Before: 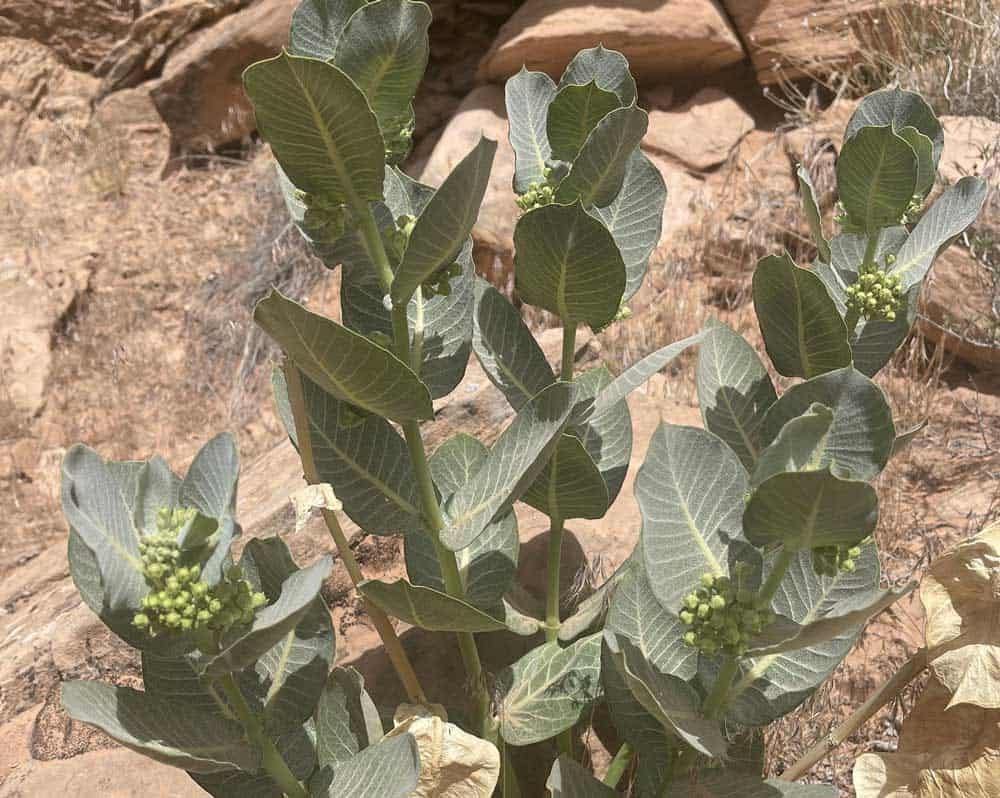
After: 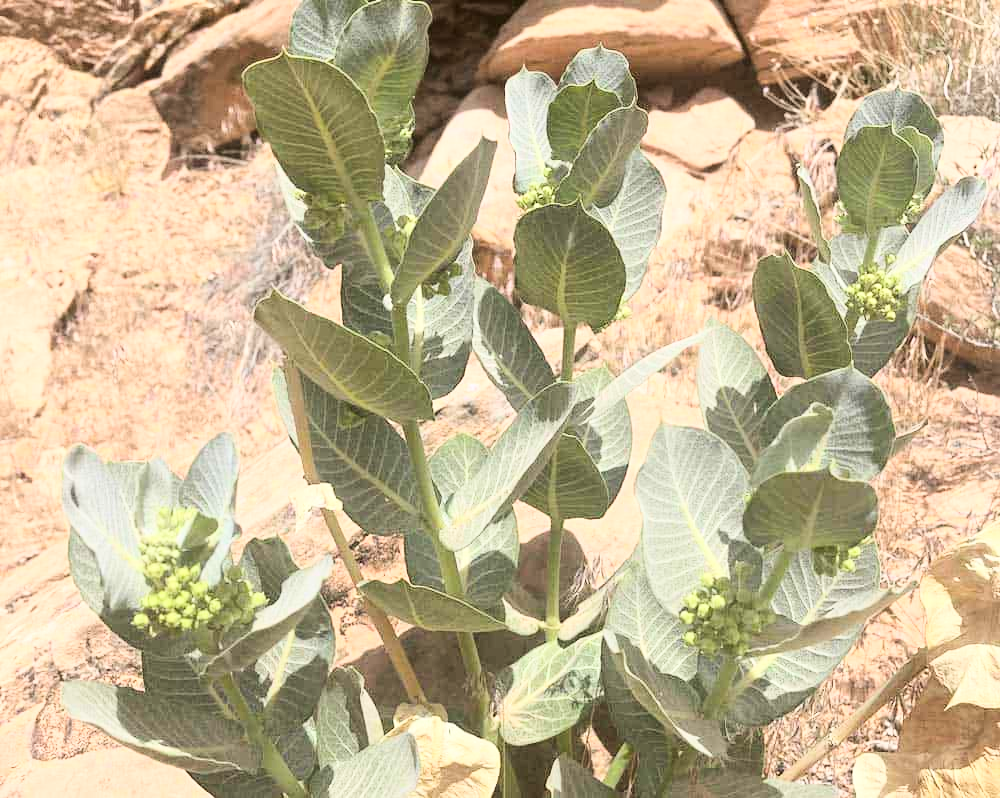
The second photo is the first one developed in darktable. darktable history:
color correction: highlights a* -0.137, highlights b* 0.137
base curve: curves: ch0 [(0, 0) (0.018, 0.026) (0.143, 0.37) (0.33, 0.731) (0.458, 0.853) (0.735, 0.965) (0.905, 0.986) (1, 1)]
